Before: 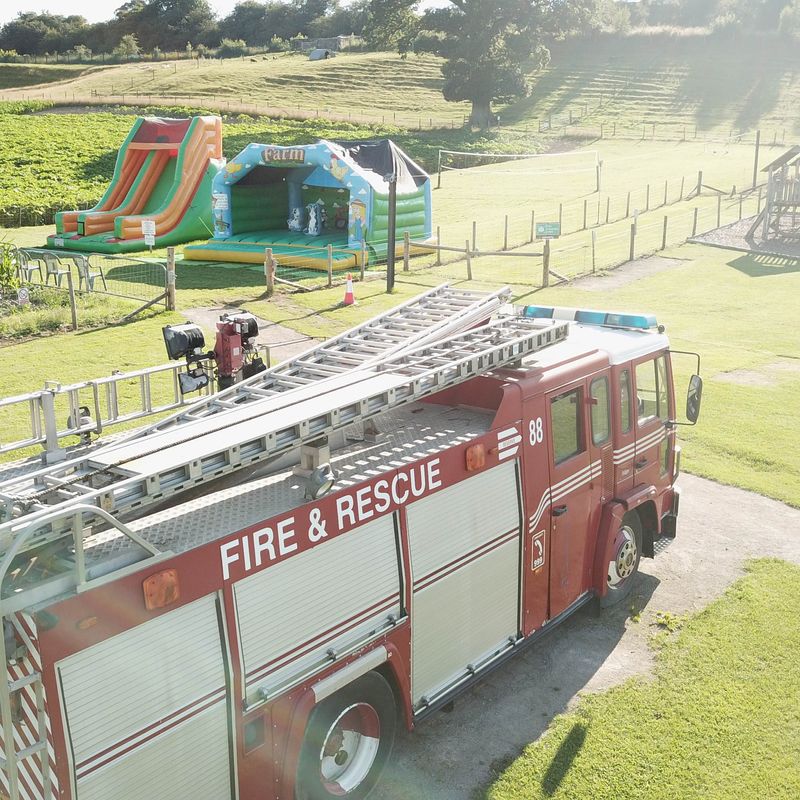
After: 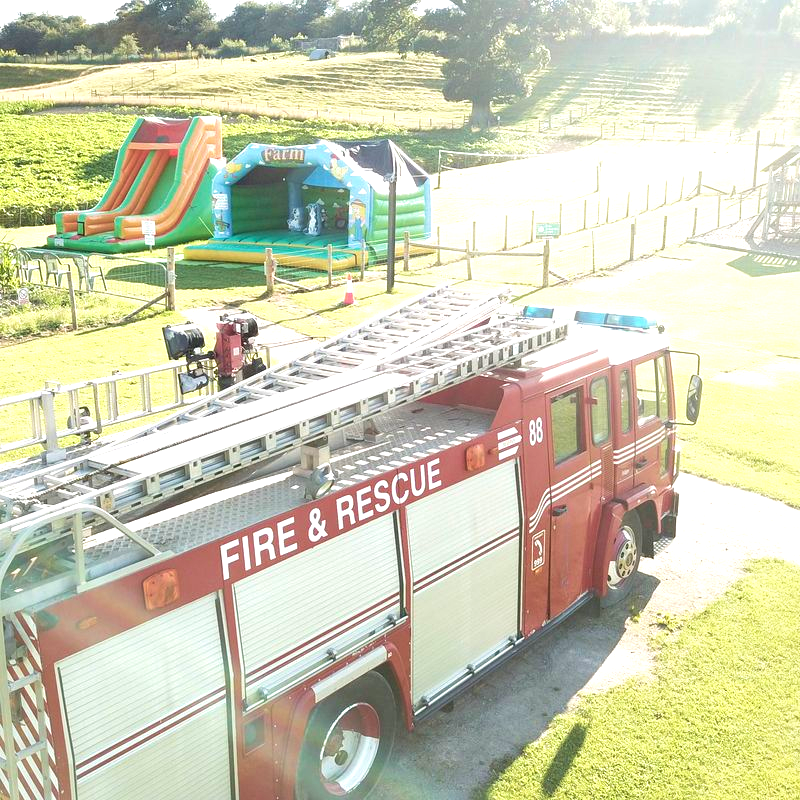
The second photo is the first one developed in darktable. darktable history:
velvia: on, module defaults
exposure: black level correction 0, exposure 0.7 EV, compensate exposure bias true, compensate highlight preservation false
